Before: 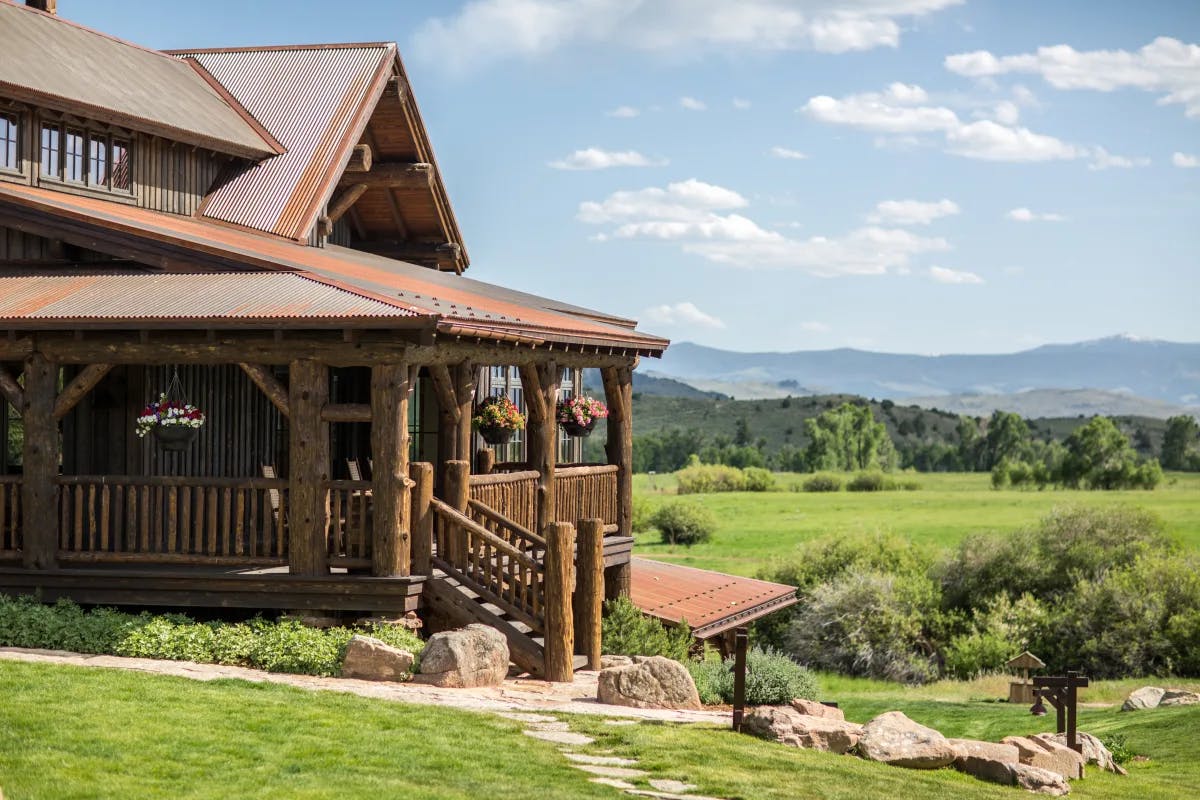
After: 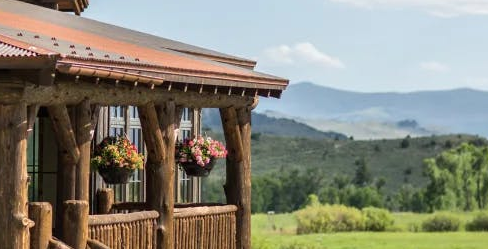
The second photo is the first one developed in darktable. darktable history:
crop: left 31.818%, top 32.504%, right 27.513%, bottom 36.296%
